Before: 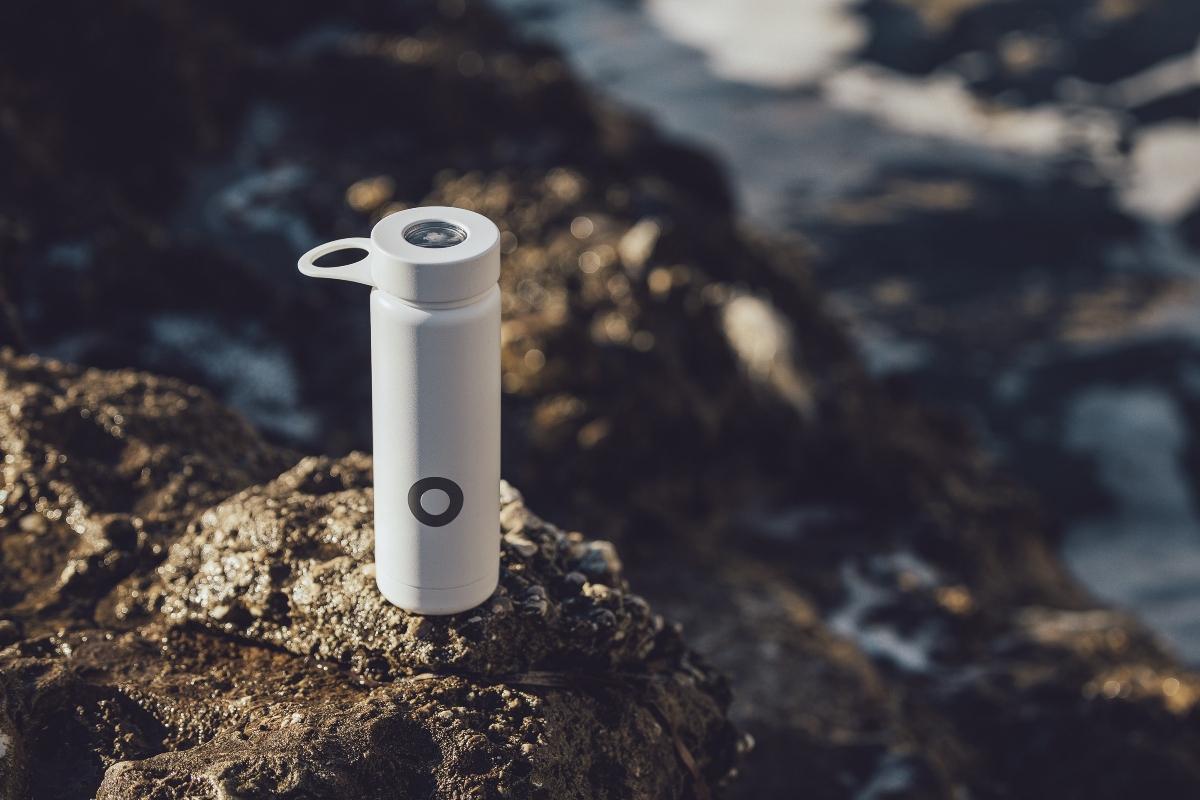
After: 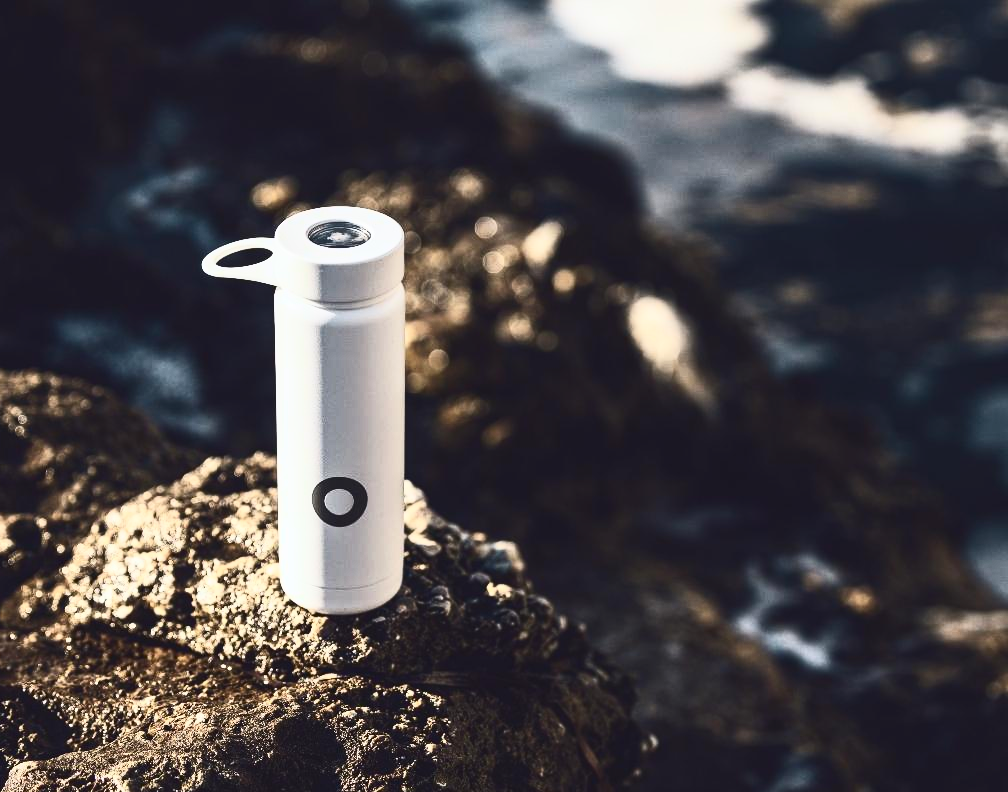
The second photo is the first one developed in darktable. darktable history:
crop: left 8.026%, right 7.374%
contrast brightness saturation: contrast 0.62, brightness 0.34, saturation 0.14
